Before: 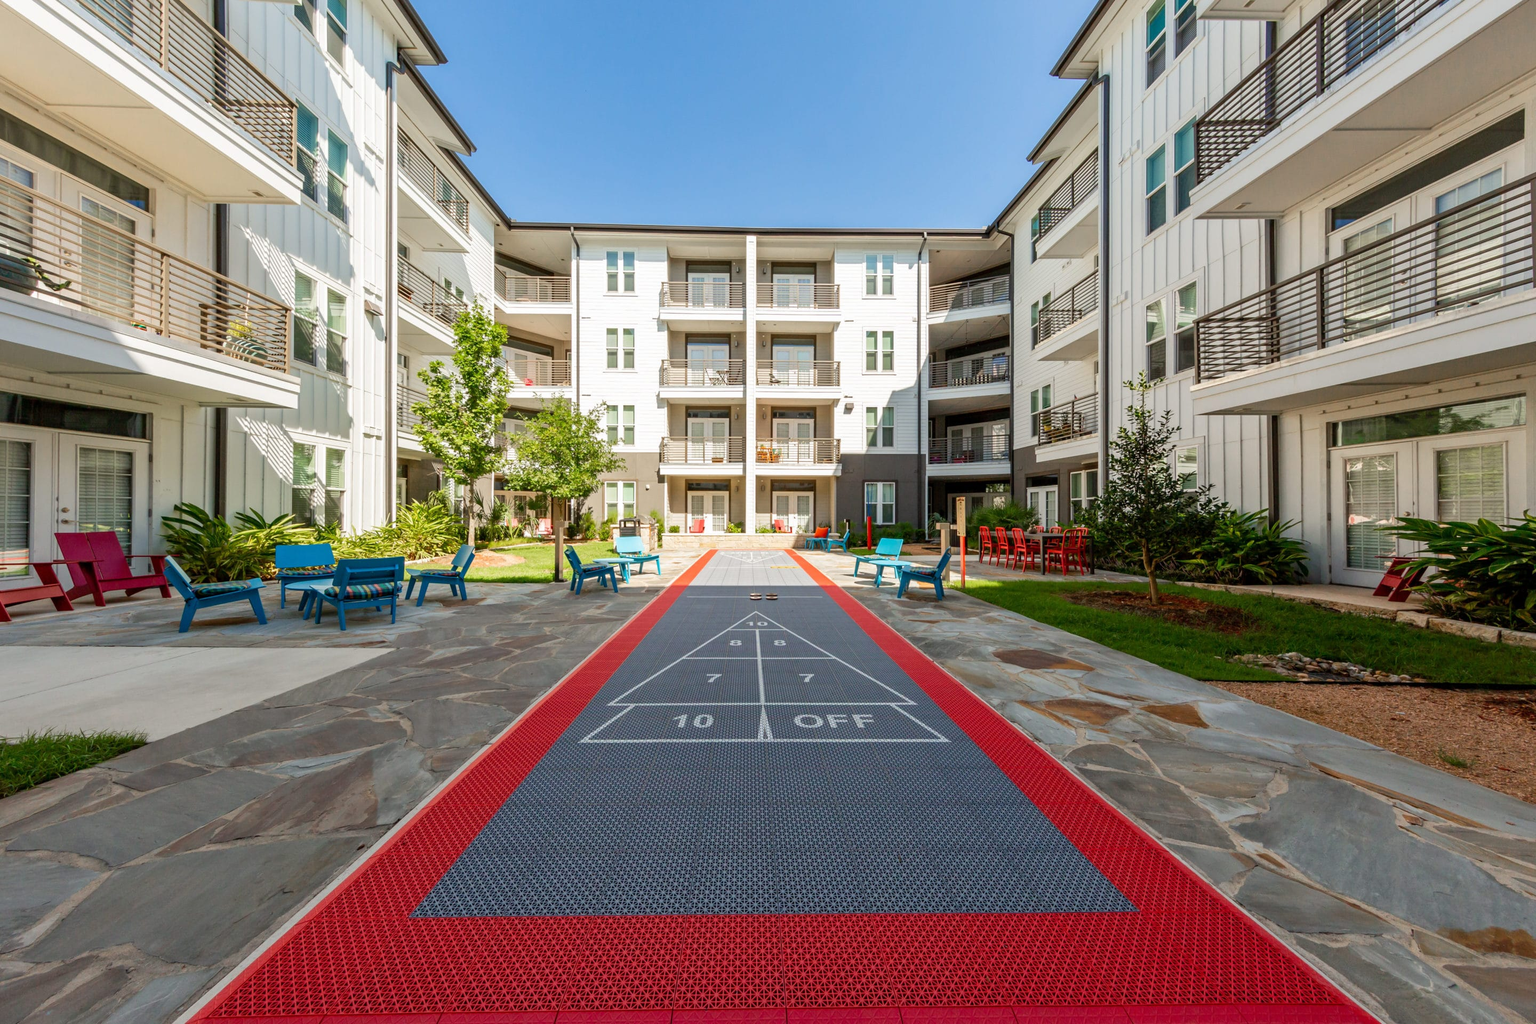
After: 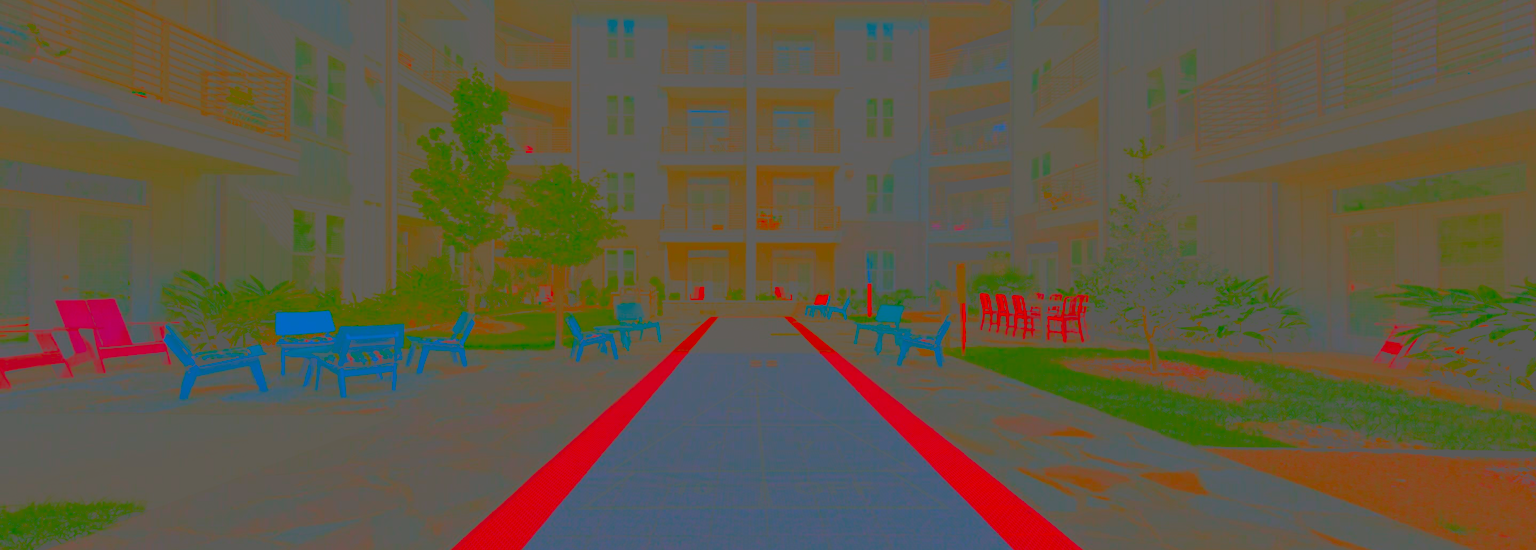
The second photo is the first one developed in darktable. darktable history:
contrast brightness saturation: contrast -0.974, brightness -0.178, saturation 0.736
crop and rotate: top 22.762%, bottom 23.454%
filmic rgb: black relative exposure -7.65 EV, white relative exposure 4.56 EV, hardness 3.61
